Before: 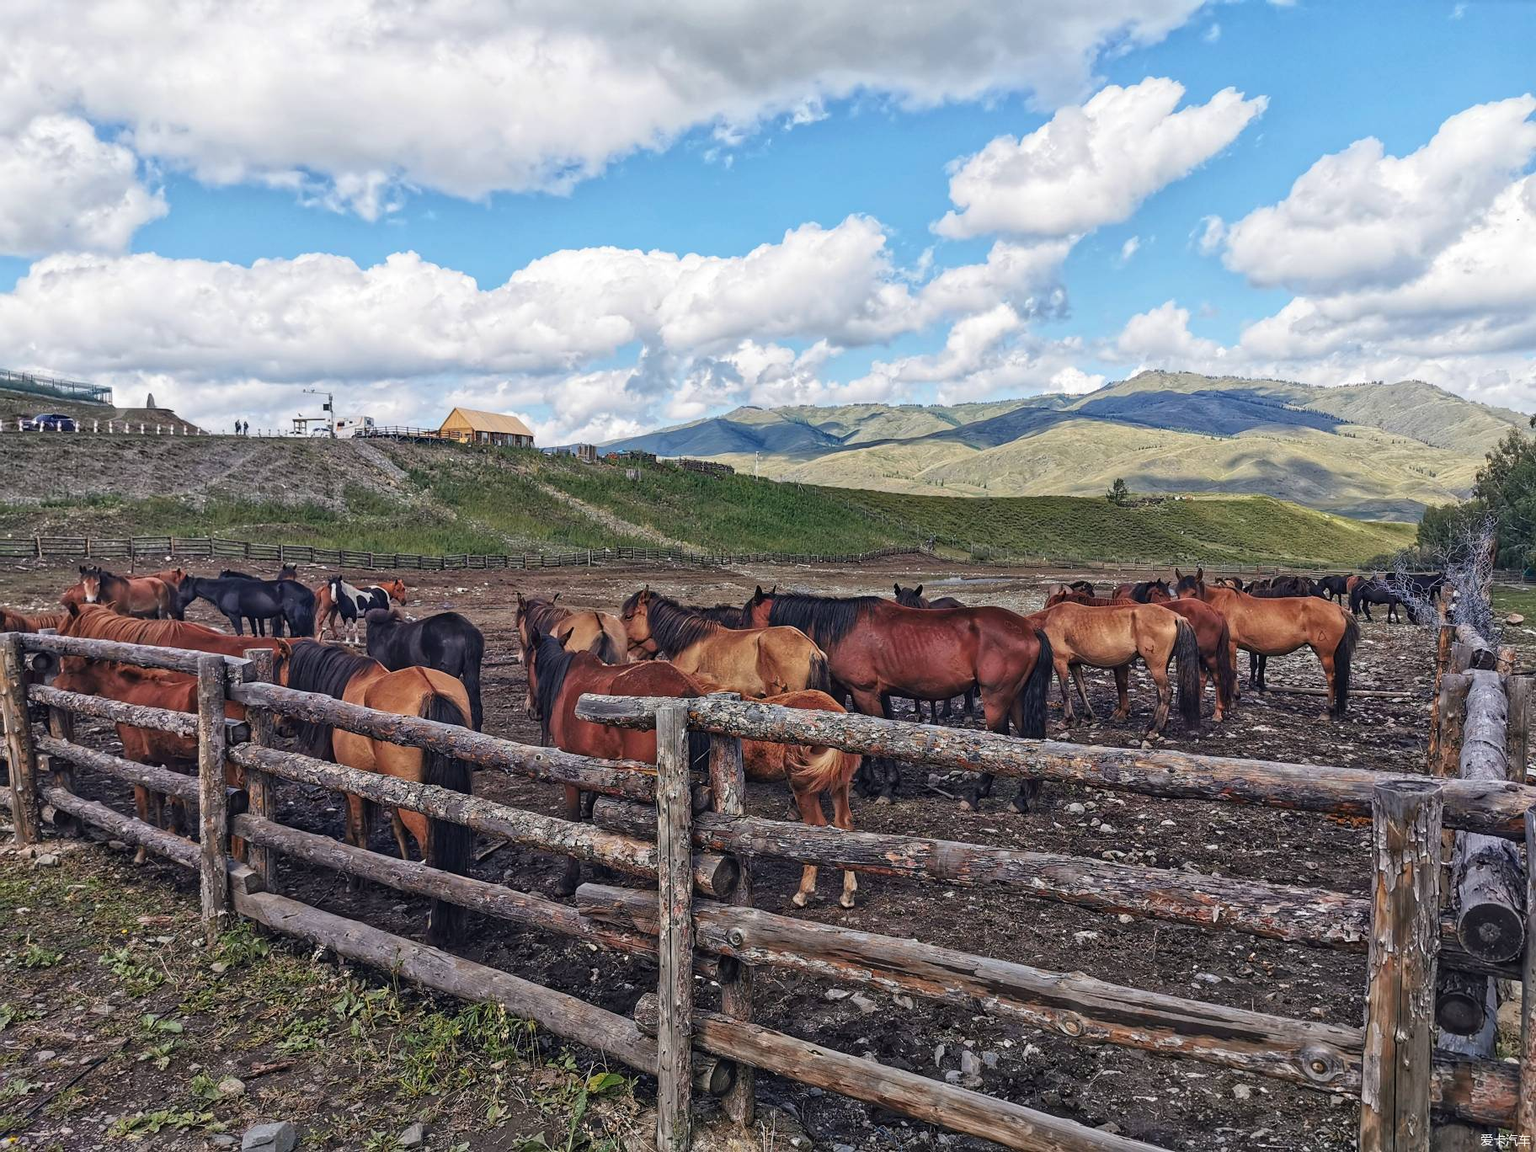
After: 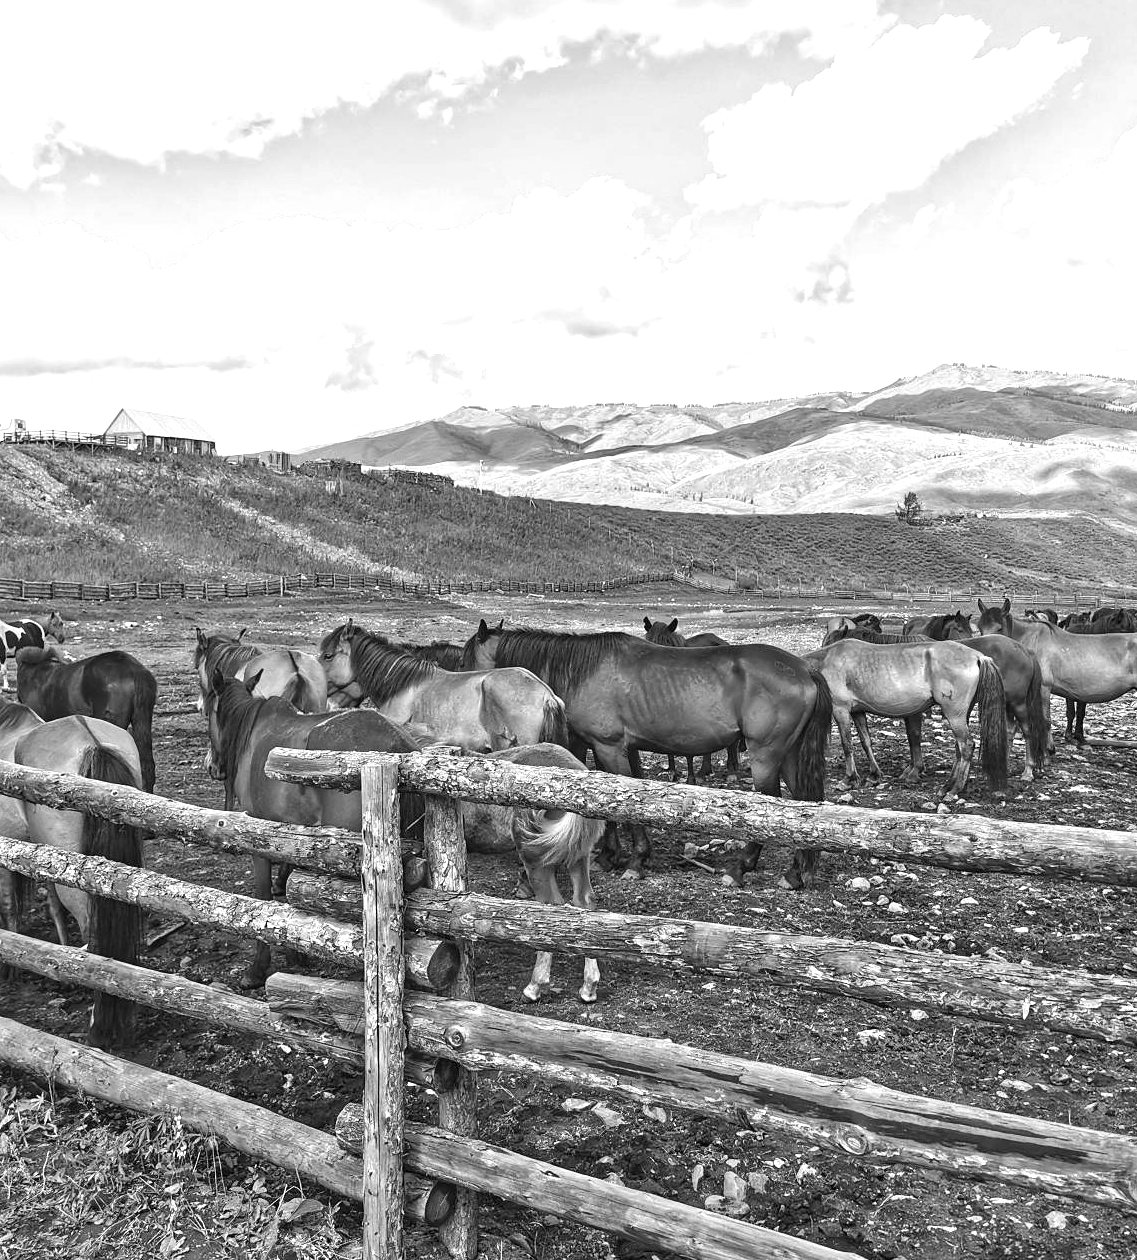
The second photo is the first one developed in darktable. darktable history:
monochrome: on, module defaults
crop and rotate: left 22.918%, top 5.629%, right 14.711%, bottom 2.247%
exposure: exposure 1.061 EV, compensate highlight preservation false
